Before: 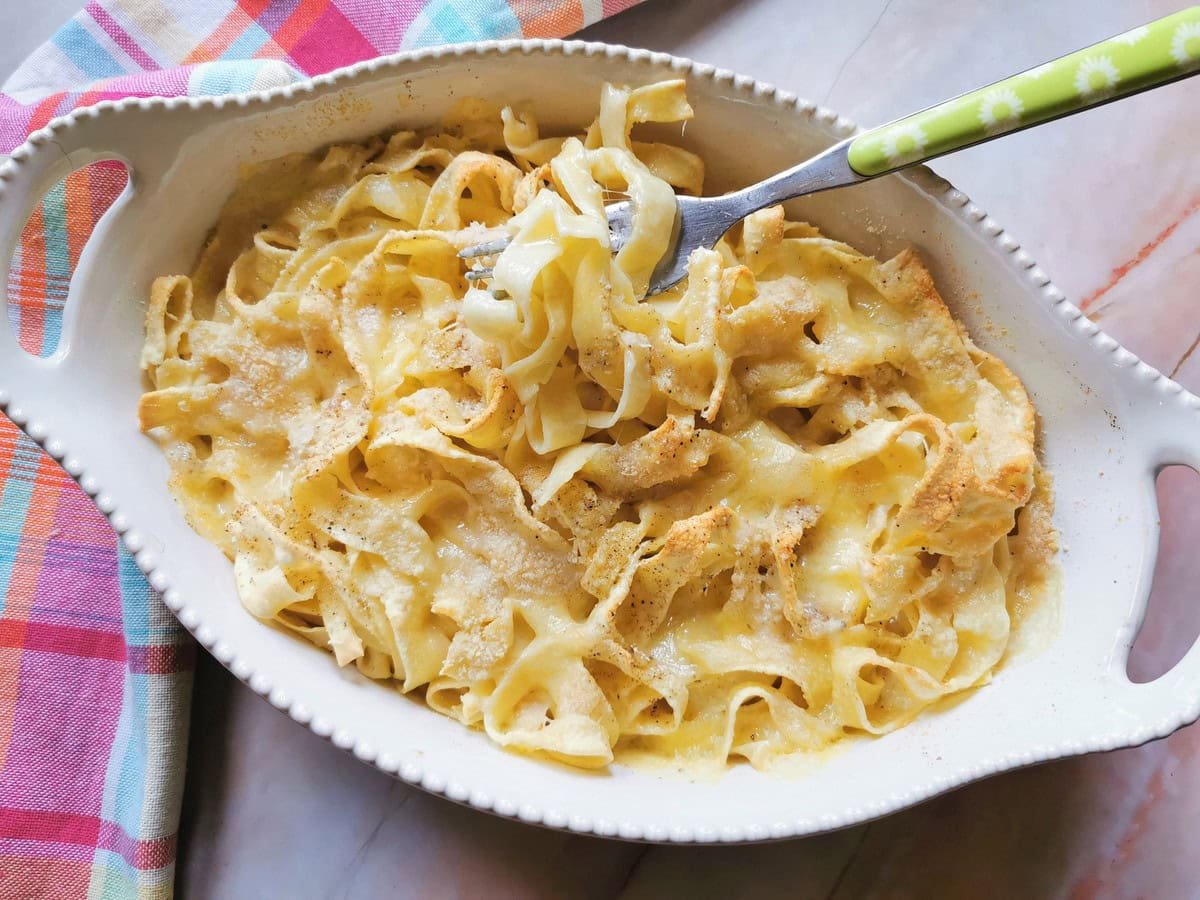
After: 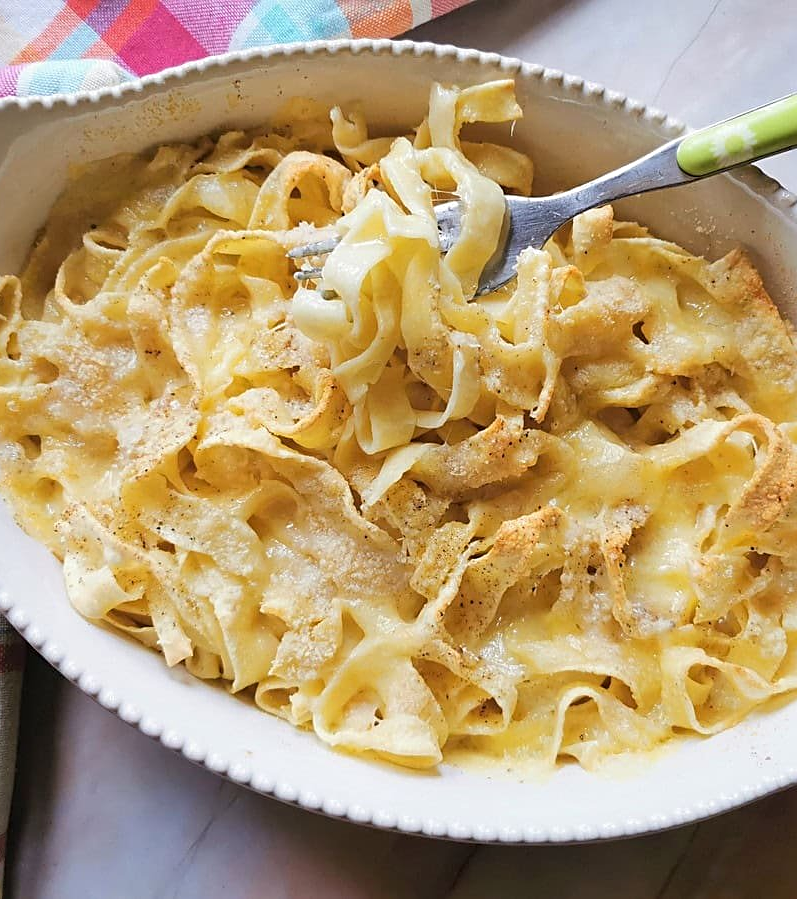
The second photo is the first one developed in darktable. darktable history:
sharpen: on, module defaults
crop and rotate: left 14.323%, right 19.258%
